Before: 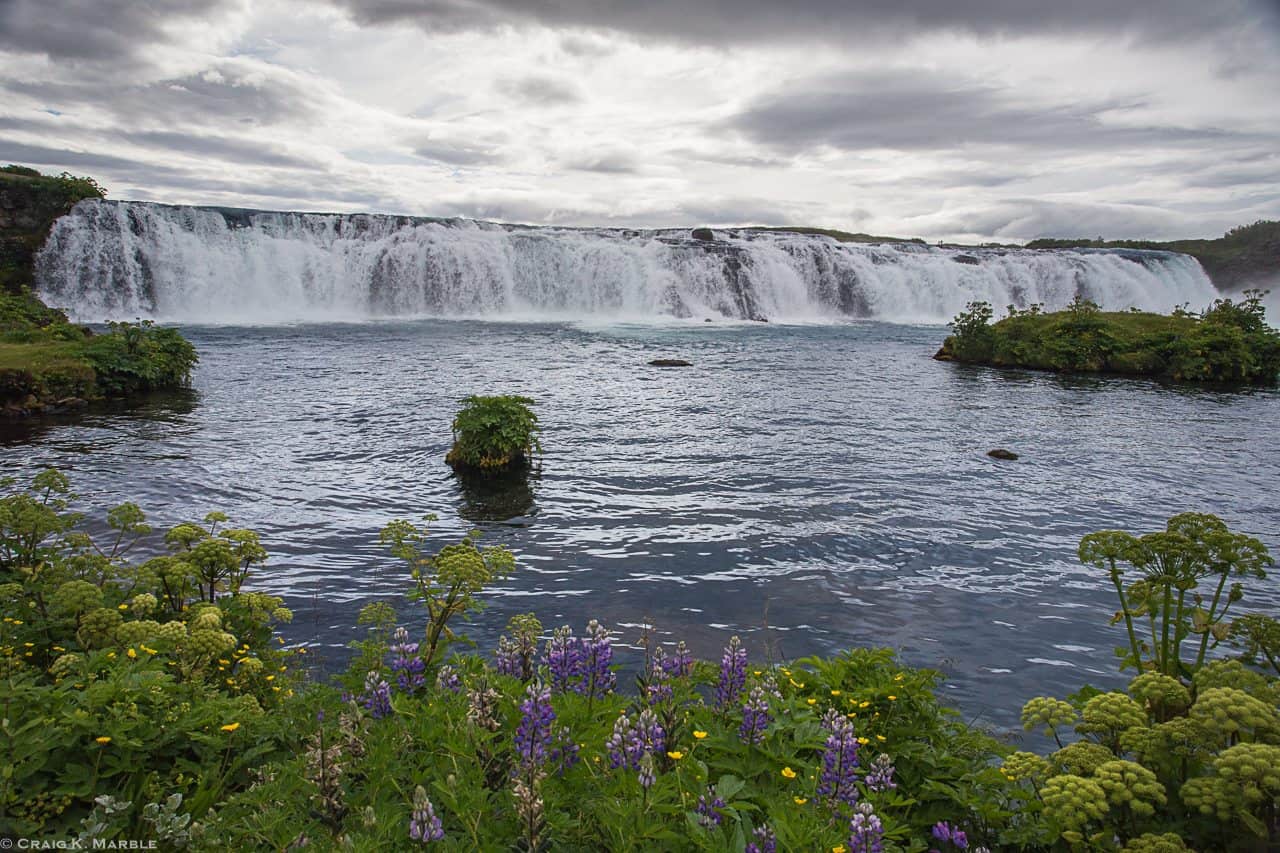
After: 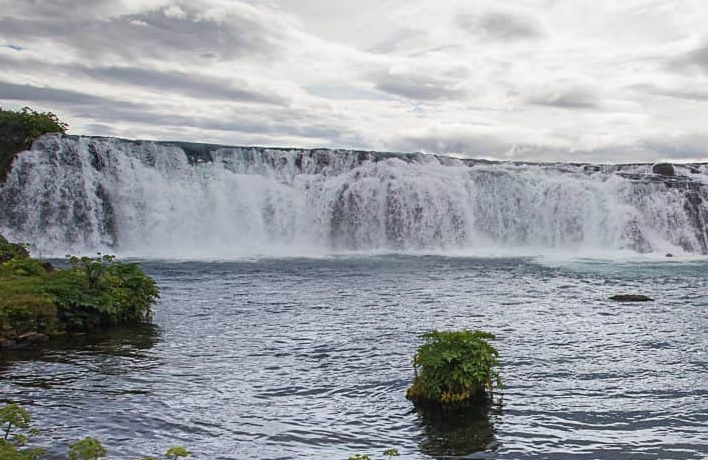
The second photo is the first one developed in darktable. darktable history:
crop and rotate: left 3.055%, top 7.651%, right 41.558%, bottom 38.318%
